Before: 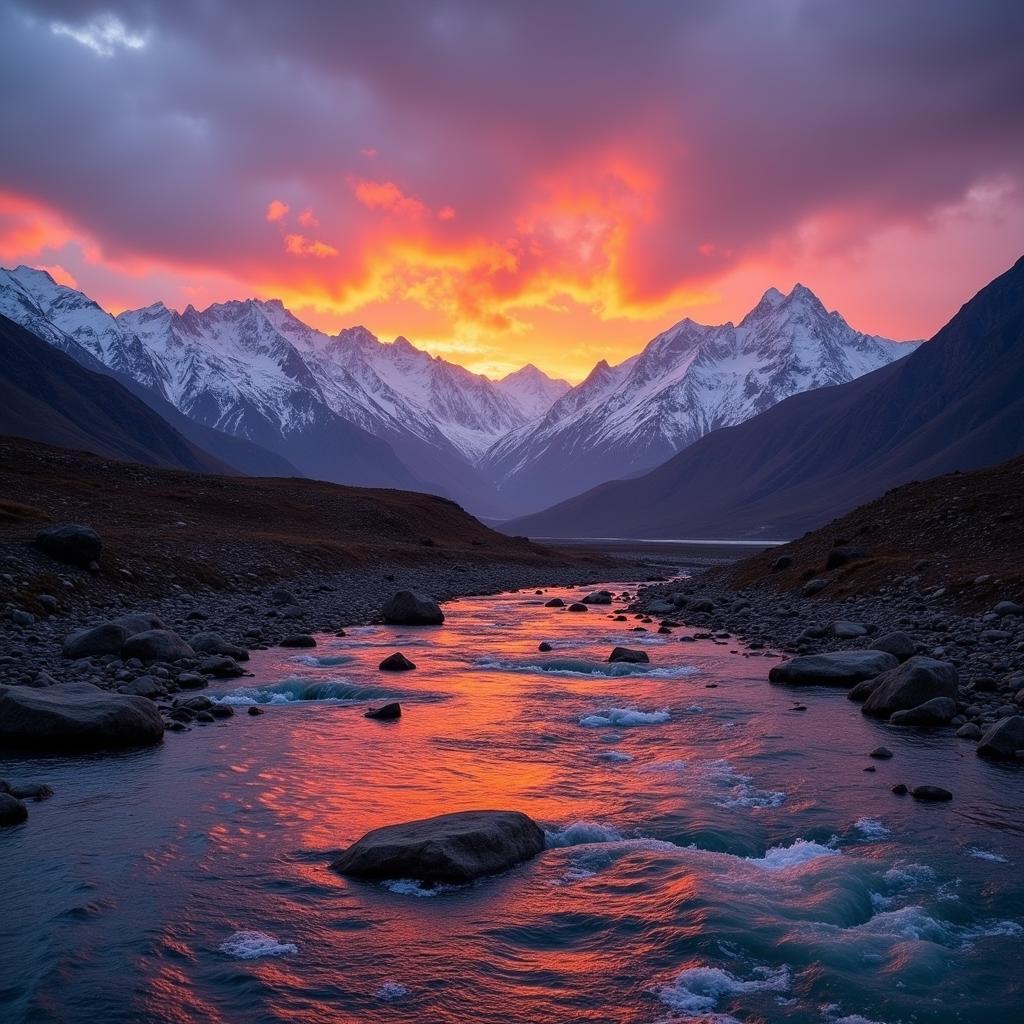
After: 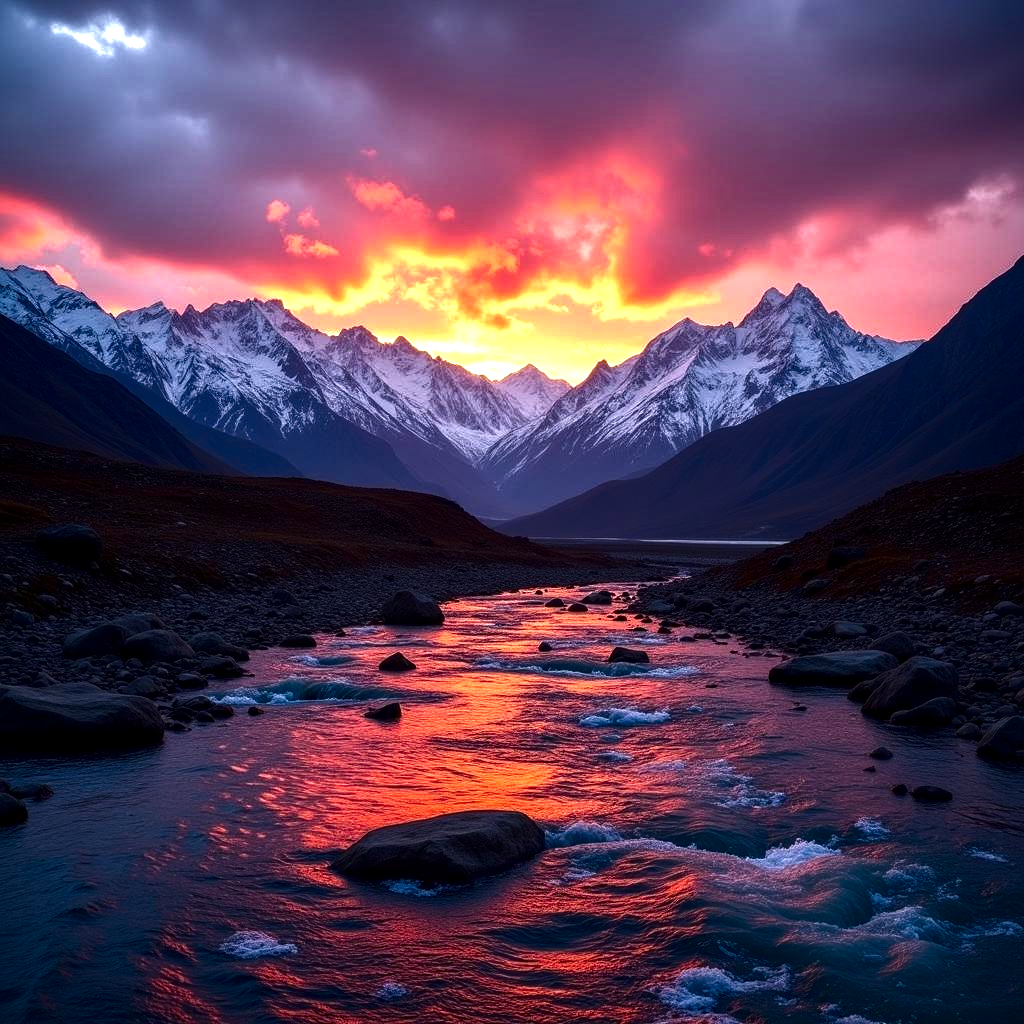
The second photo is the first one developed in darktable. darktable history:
contrast brightness saturation: brightness -0.513
local contrast: detail 130%
exposure: black level correction -0.005, exposure 1.004 EV, compensate highlight preservation false
